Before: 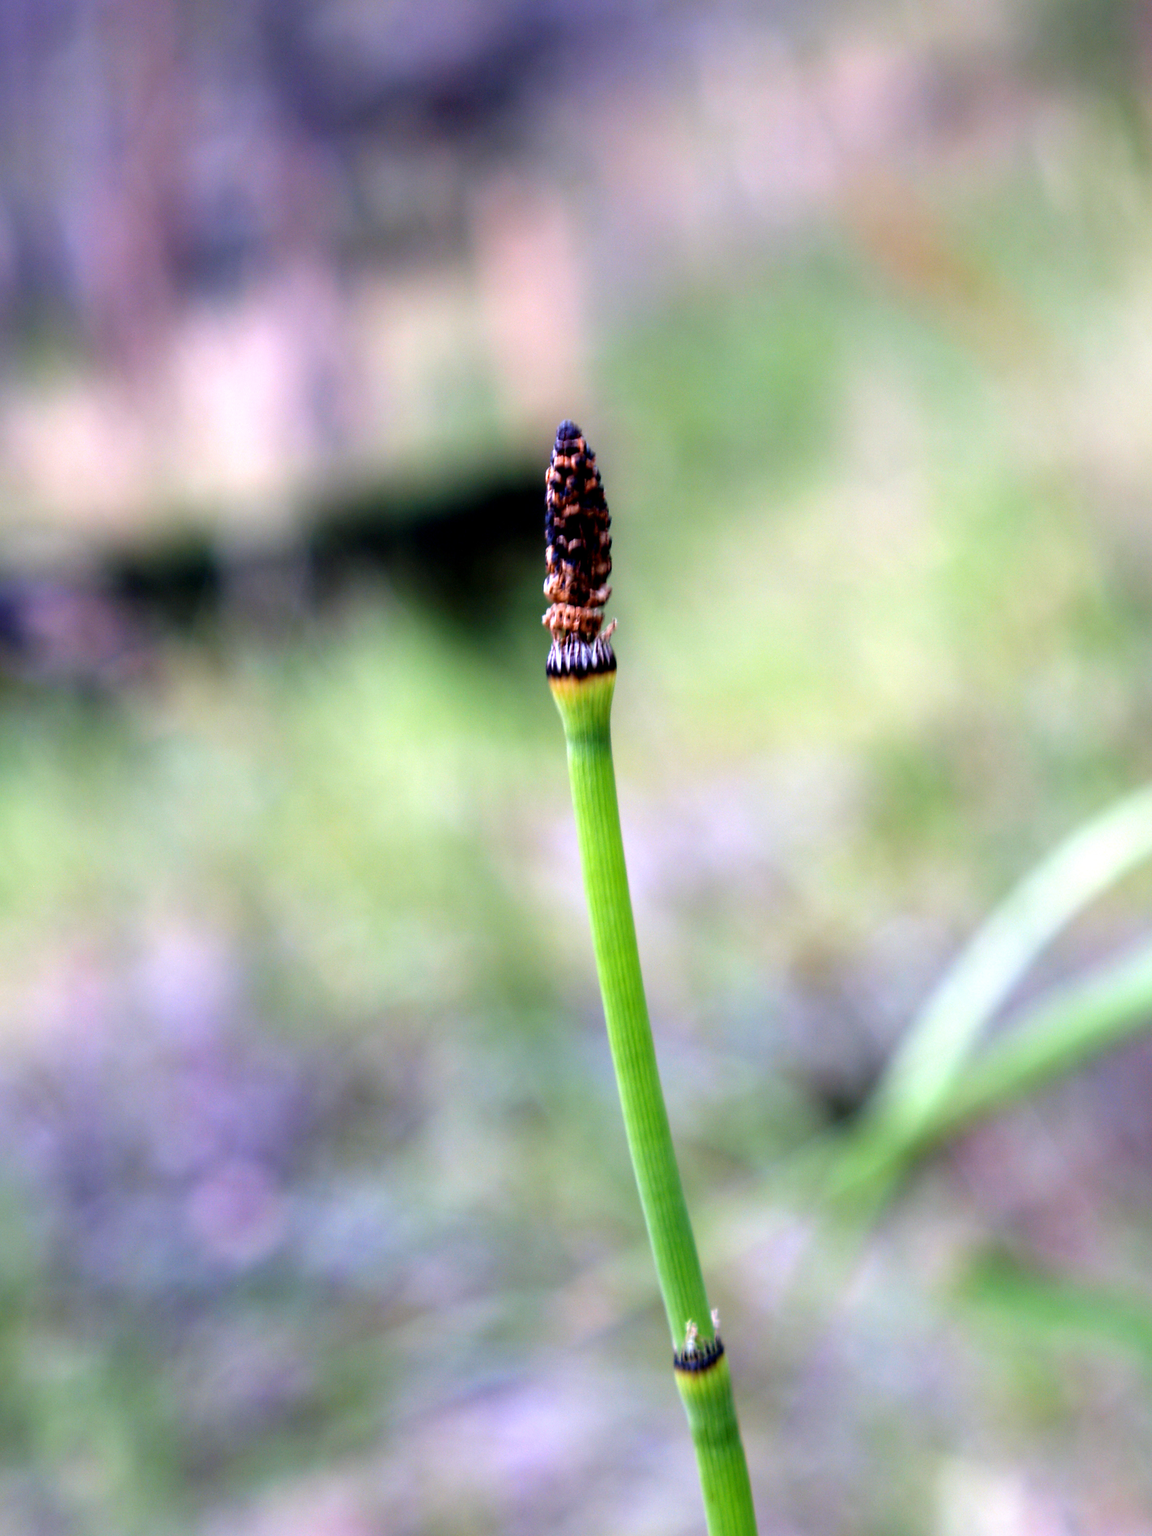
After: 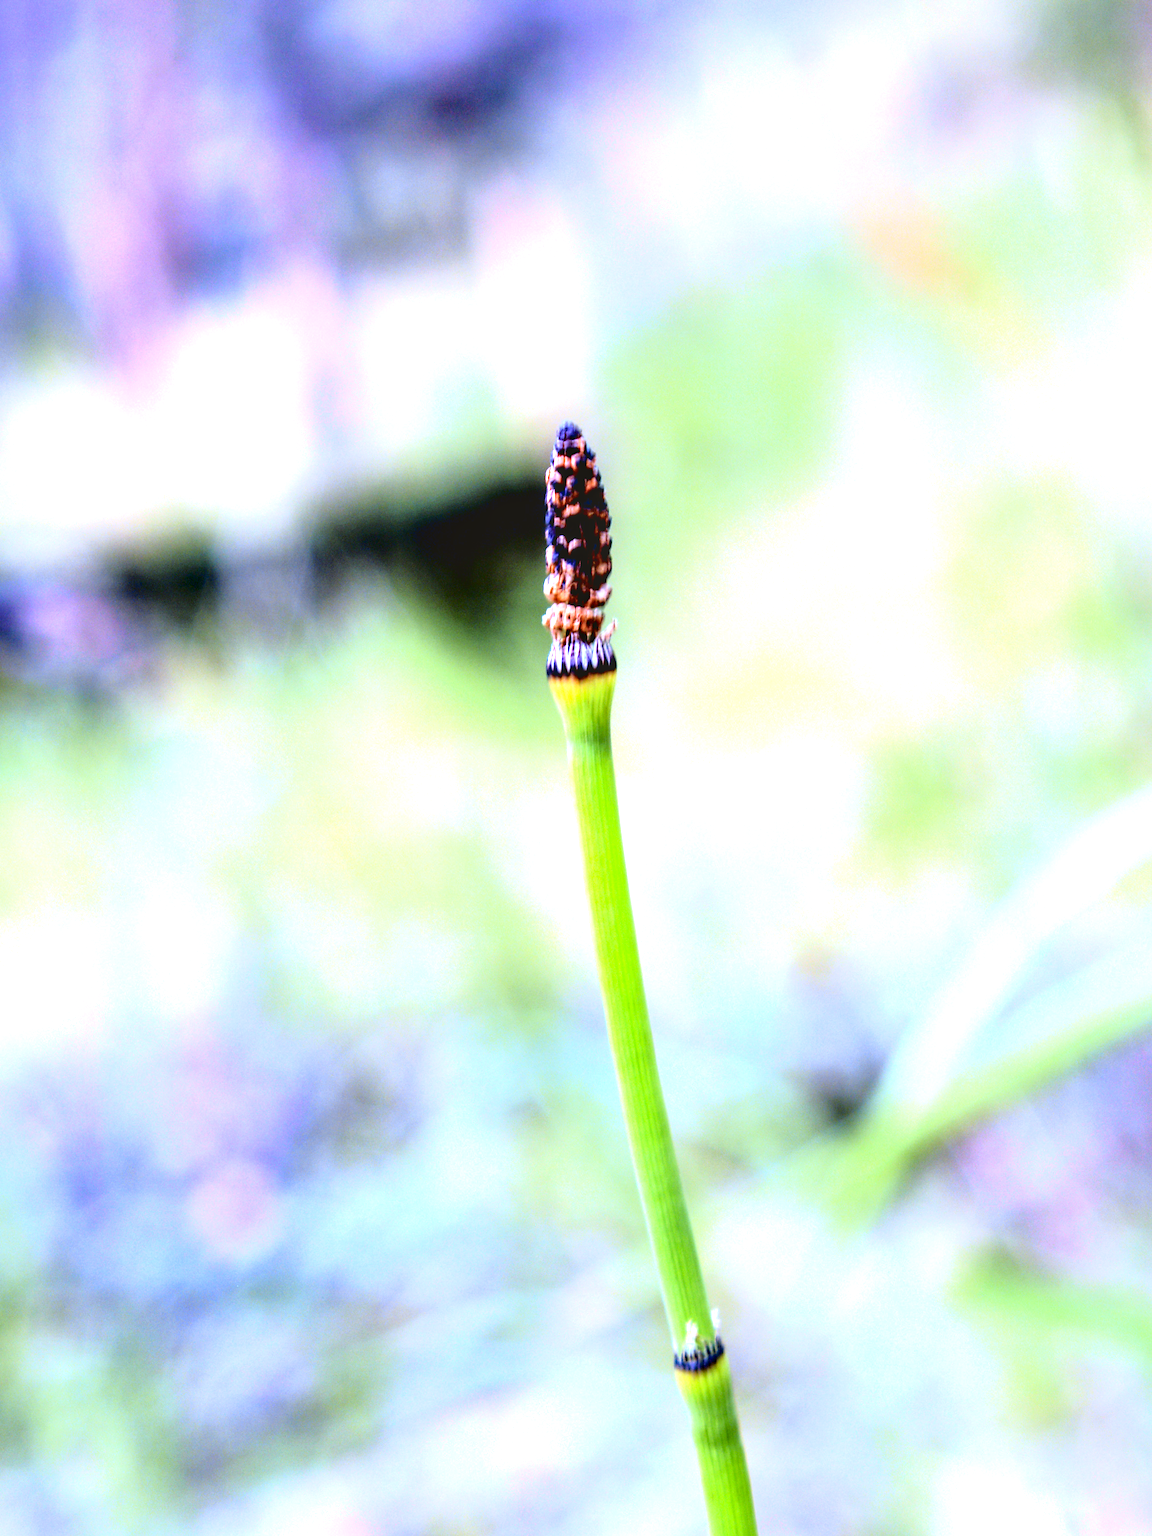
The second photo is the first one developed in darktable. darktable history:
exposure: black level correction 0, exposure 1.2 EV, compensate exposure bias true, compensate highlight preservation false
tone curve: curves: ch0 [(0, 0.021) (0.049, 0.044) (0.152, 0.14) (0.328, 0.377) (0.473, 0.543) (0.641, 0.705) (0.85, 0.894) (1, 0.969)]; ch1 [(0, 0) (0.302, 0.331) (0.433, 0.432) (0.472, 0.47) (0.502, 0.503) (0.527, 0.516) (0.564, 0.573) (0.614, 0.626) (0.677, 0.701) (0.859, 0.885) (1, 1)]; ch2 [(0, 0) (0.33, 0.301) (0.447, 0.44) (0.487, 0.496) (0.502, 0.516) (0.535, 0.563) (0.565, 0.597) (0.608, 0.641) (1, 1)], color space Lab, independent channels, preserve colors none
local contrast: detail 130%
white balance: red 0.931, blue 1.11
